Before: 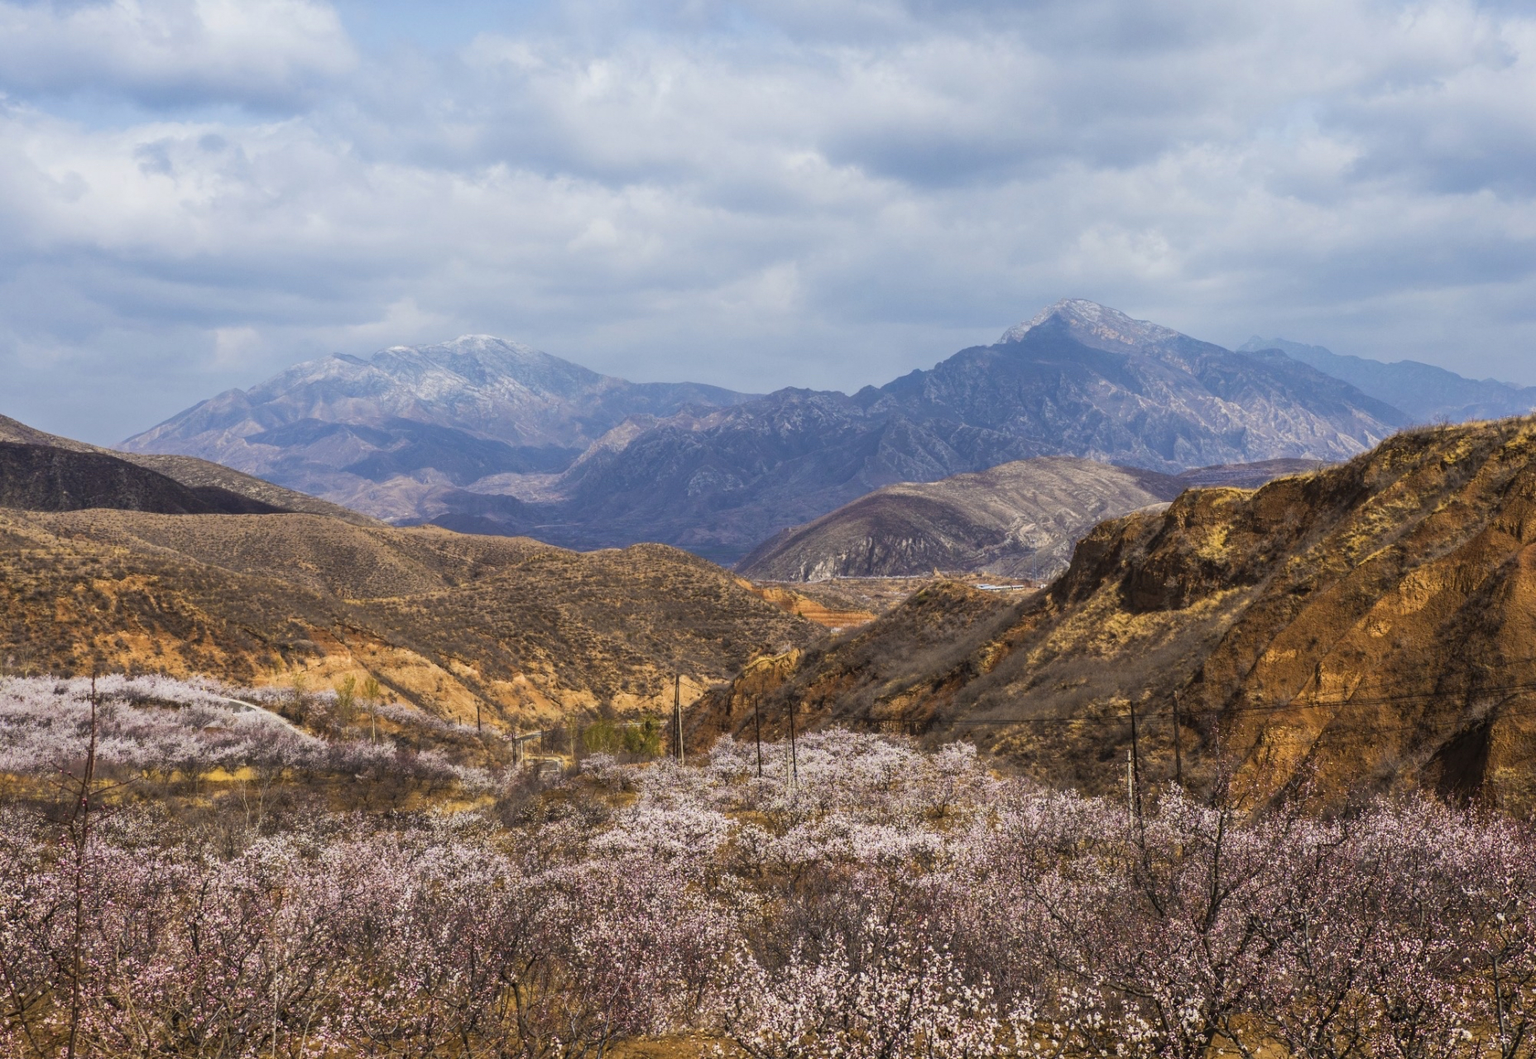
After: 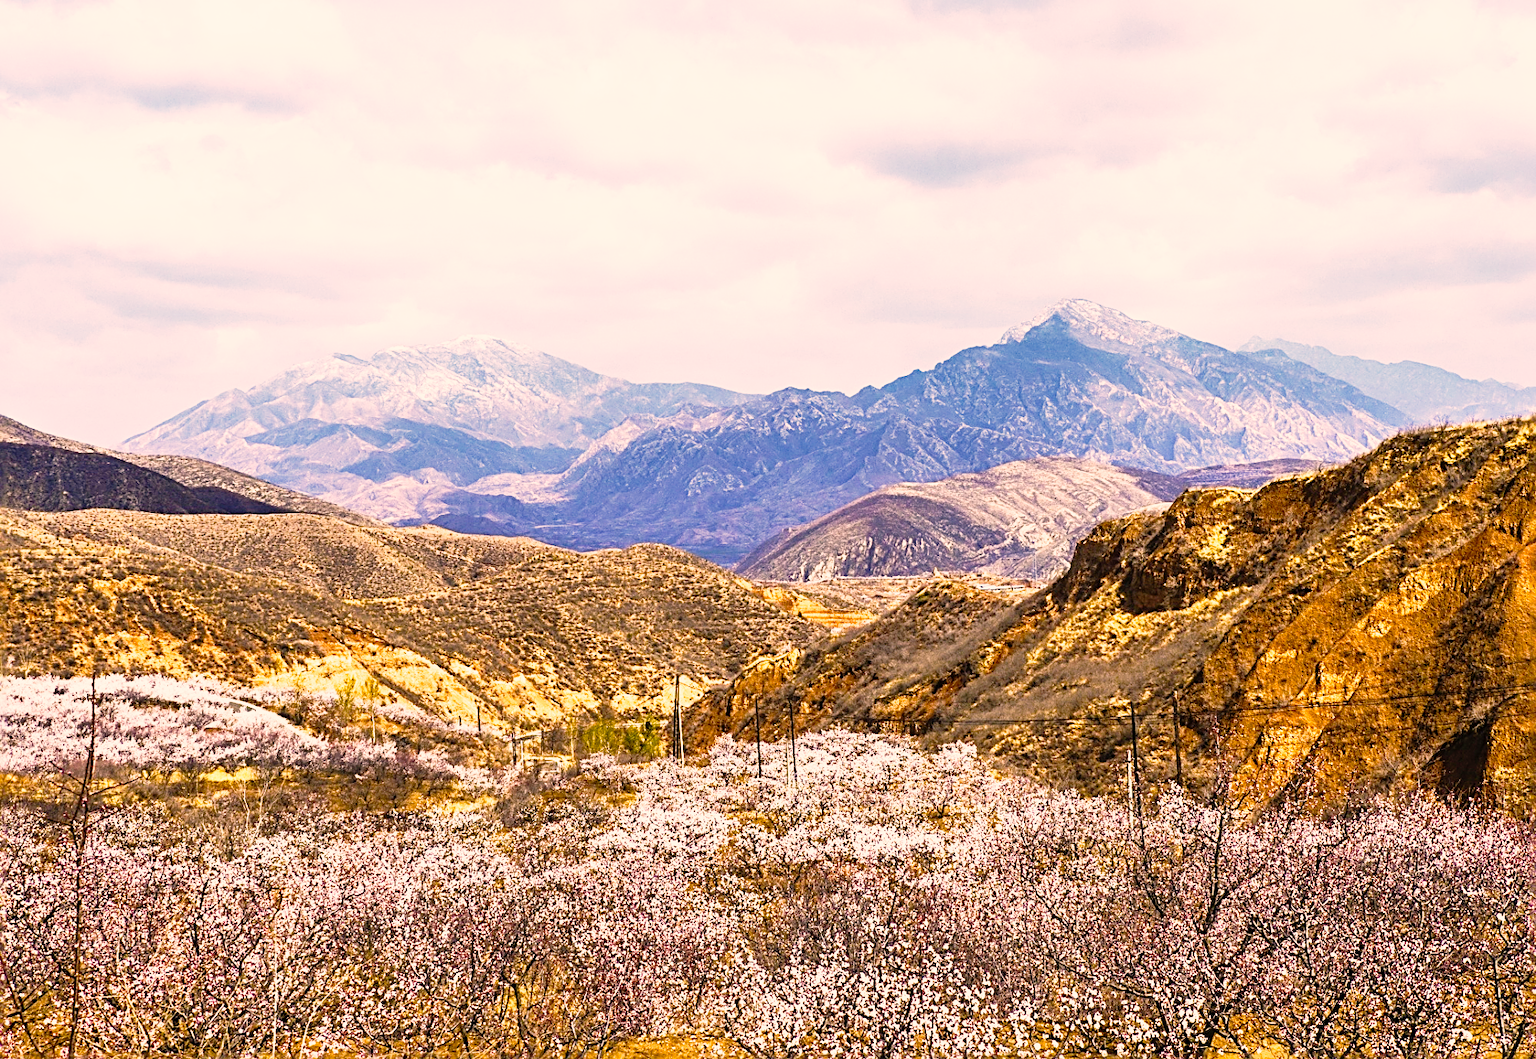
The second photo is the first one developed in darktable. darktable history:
sharpen: radius 3.022, amount 0.762
color correction: highlights a* 11.76, highlights b* 11.85
color balance rgb: shadows lift › chroma 2.017%, shadows lift › hue 216.24°, linear chroma grading › global chroma 14.495%, perceptual saturation grading › global saturation 20%, perceptual saturation grading › highlights -49.435%, perceptual saturation grading › shadows 25.356%, perceptual brilliance grading › highlights 10.02%, perceptual brilliance grading › mid-tones 5.564%
base curve: curves: ch0 [(0, 0) (0.012, 0.01) (0.073, 0.168) (0.31, 0.711) (0.645, 0.957) (1, 1)], preserve colors none
shadows and highlights: soften with gaussian
